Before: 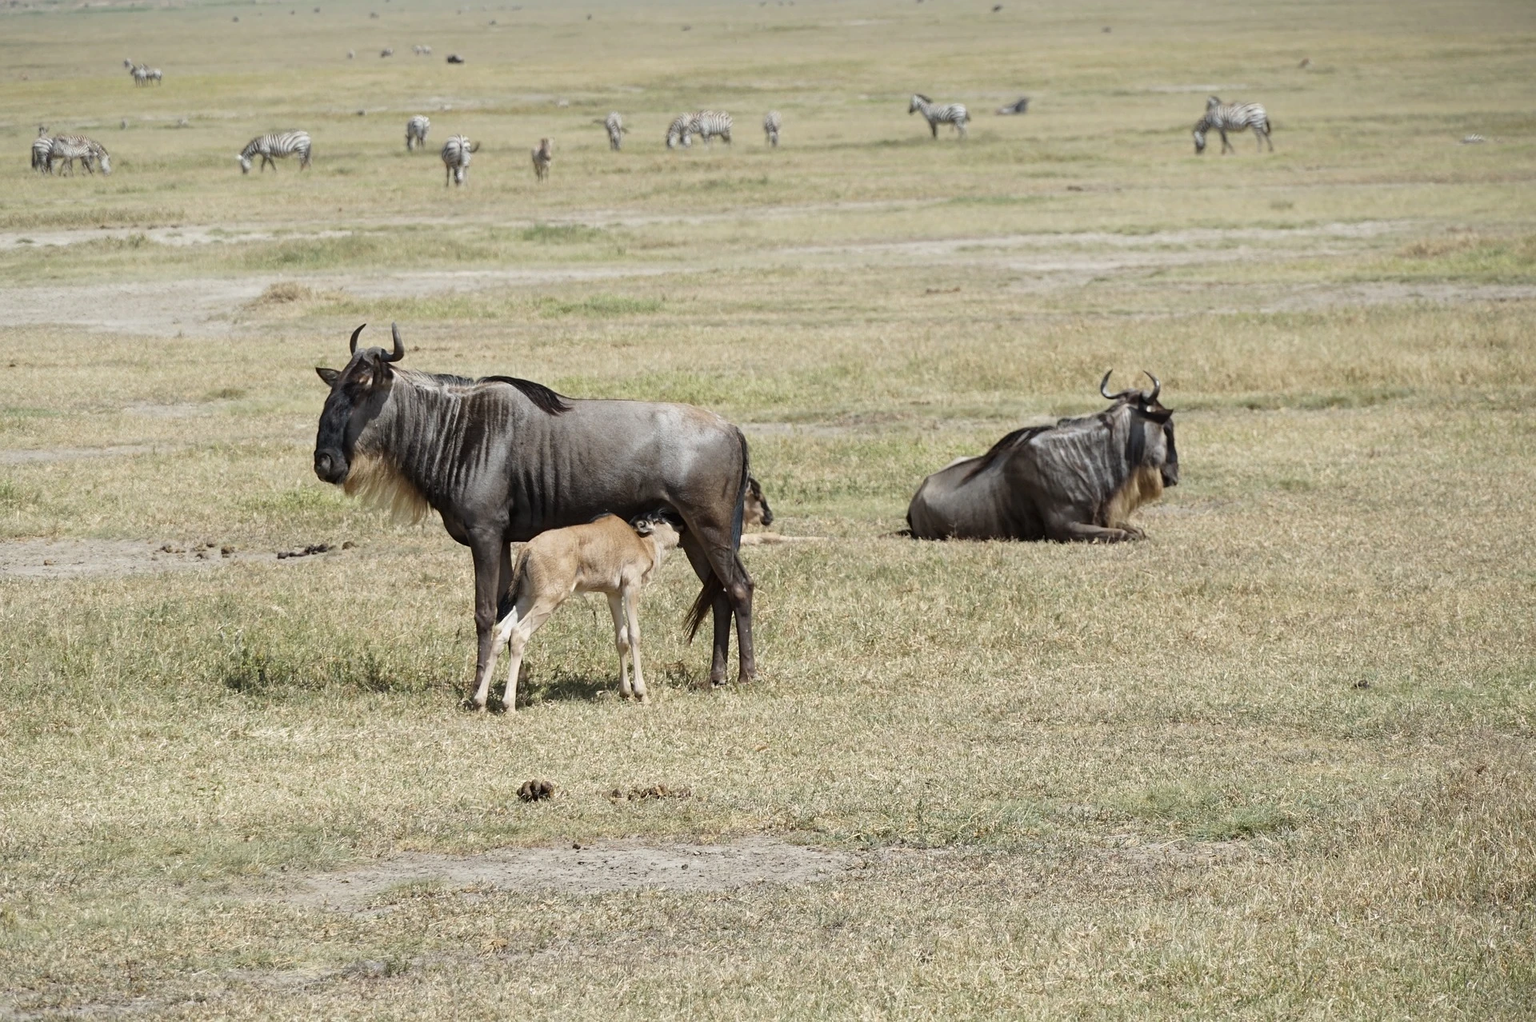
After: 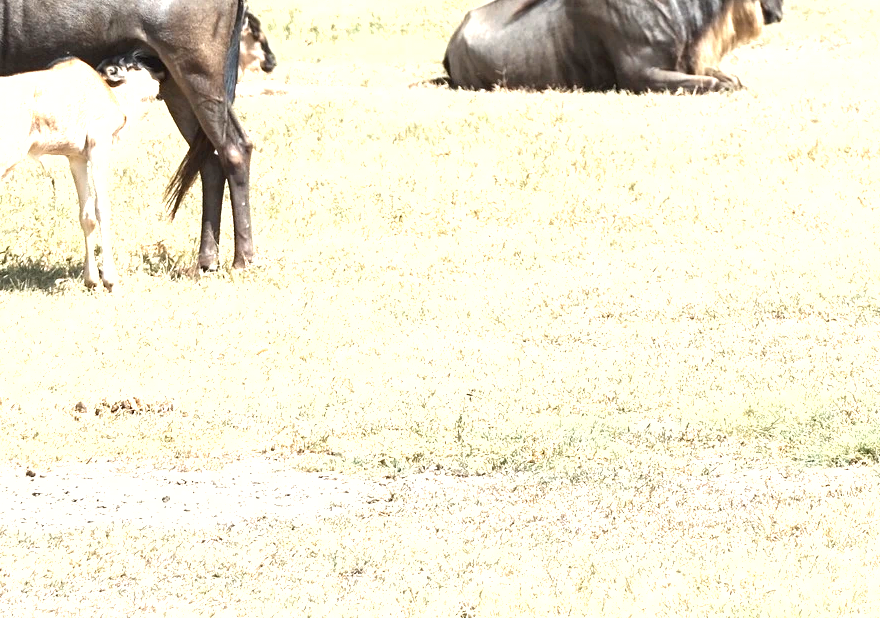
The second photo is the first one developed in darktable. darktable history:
color zones: curves: ch0 [(0.018, 0.548) (0.197, 0.654) (0.425, 0.447) (0.605, 0.658) (0.732, 0.579)]; ch1 [(0.105, 0.531) (0.224, 0.531) (0.386, 0.39) (0.618, 0.456) (0.732, 0.456) (0.956, 0.421)]; ch2 [(0.039, 0.583) (0.215, 0.465) (0.399, 0.544) (0.465, 0.548) (0.614, 0.447) (0.724, 0.43) (0.882, 0.623) (0.956, 0.632)]
crop: left 35.976%, top 45.819%, right 18.162%, bottom 5.807%
exposure: black level correction 0, exposure 1.55 EV, compensate exposure bias true, compensate highlight preservation false
fill light: on, module defaults
